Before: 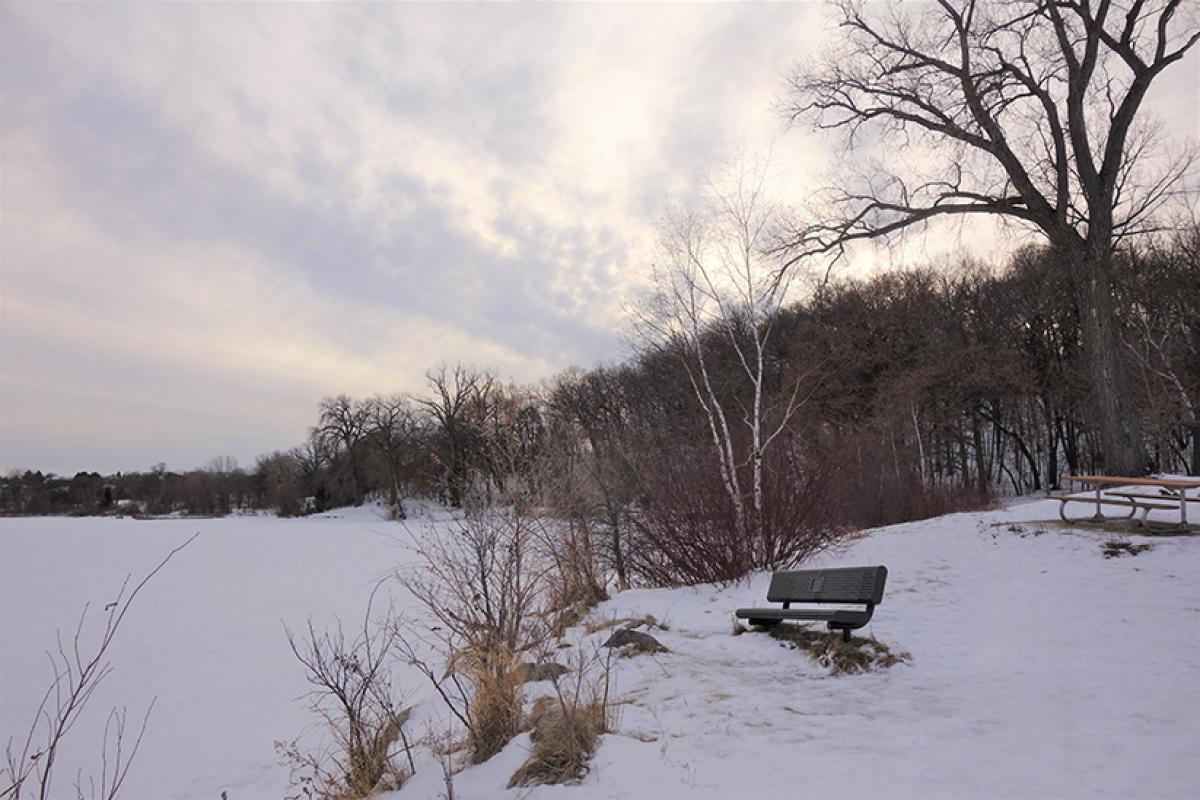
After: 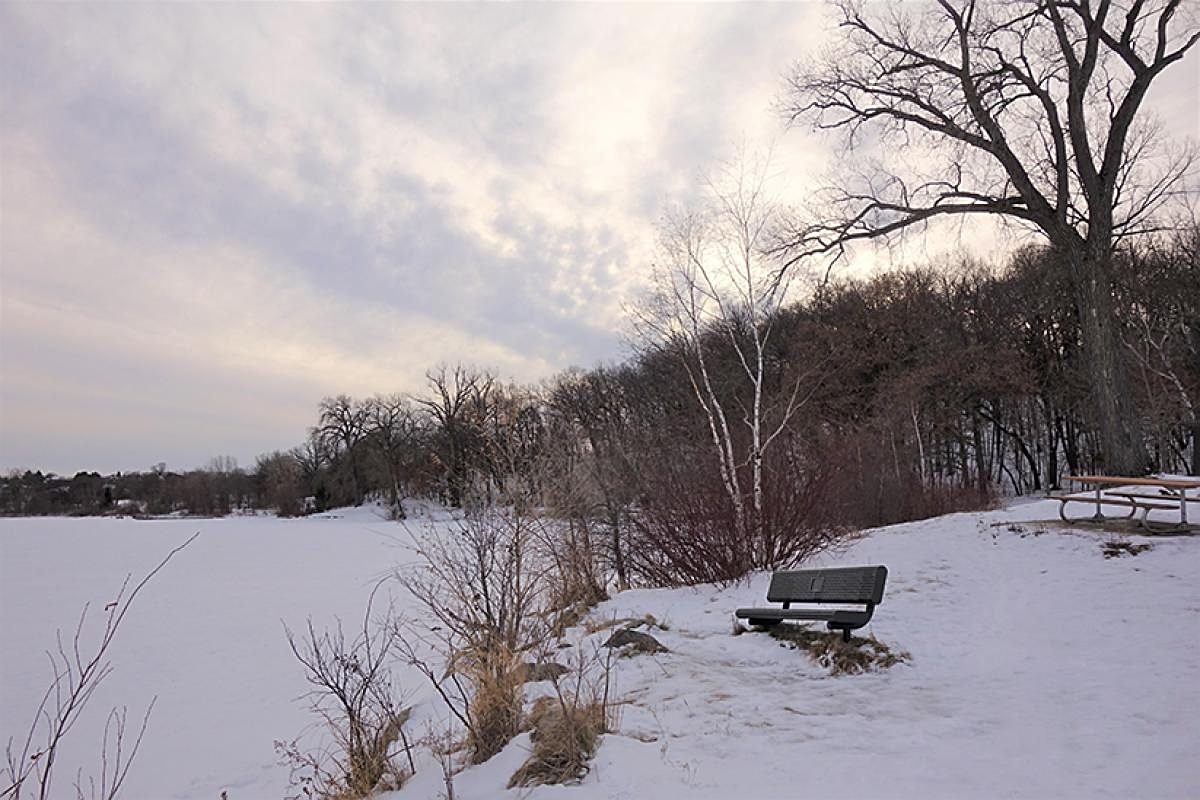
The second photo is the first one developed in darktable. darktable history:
sharpen: on, module defaults
local contrast: mode bilateral grid, contrast 10, coarseness 24, detail 112%, midtone range 0.2
